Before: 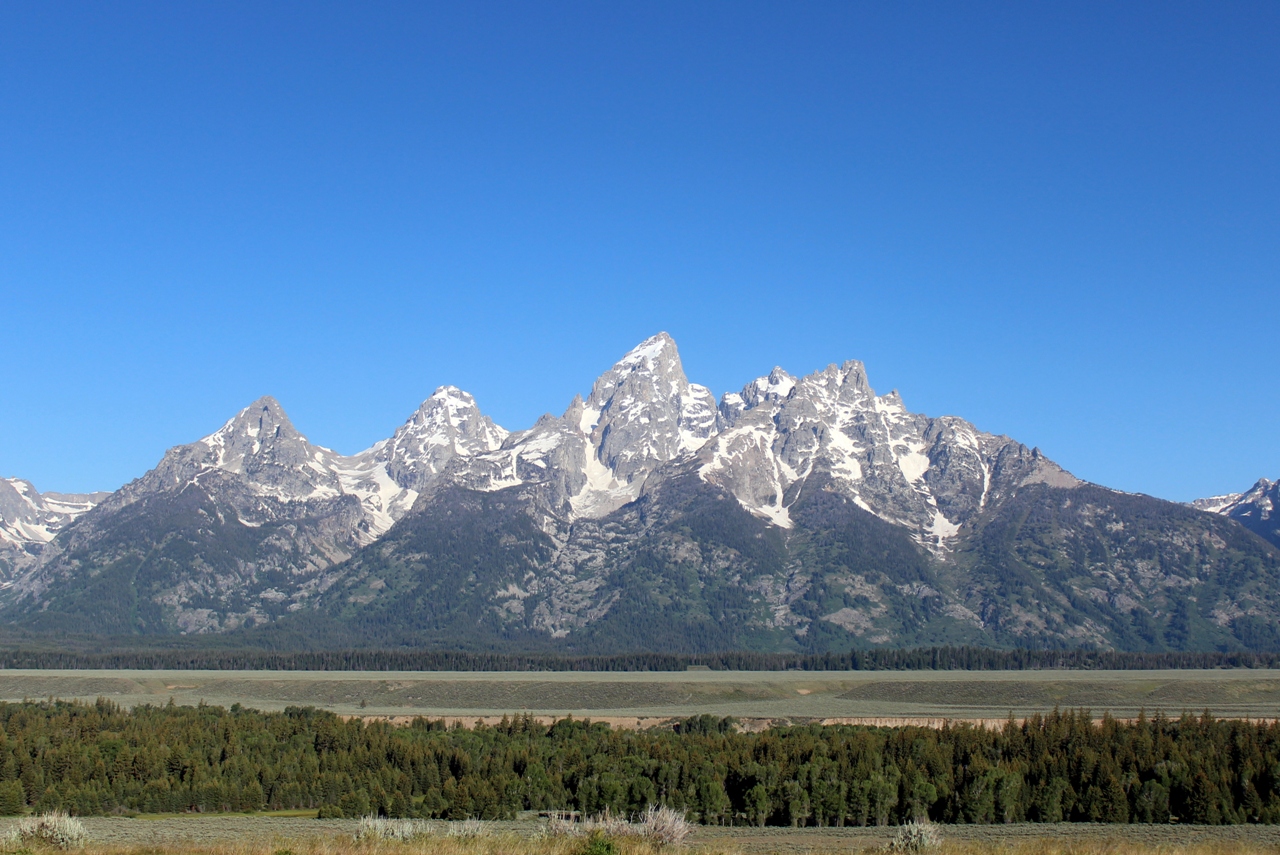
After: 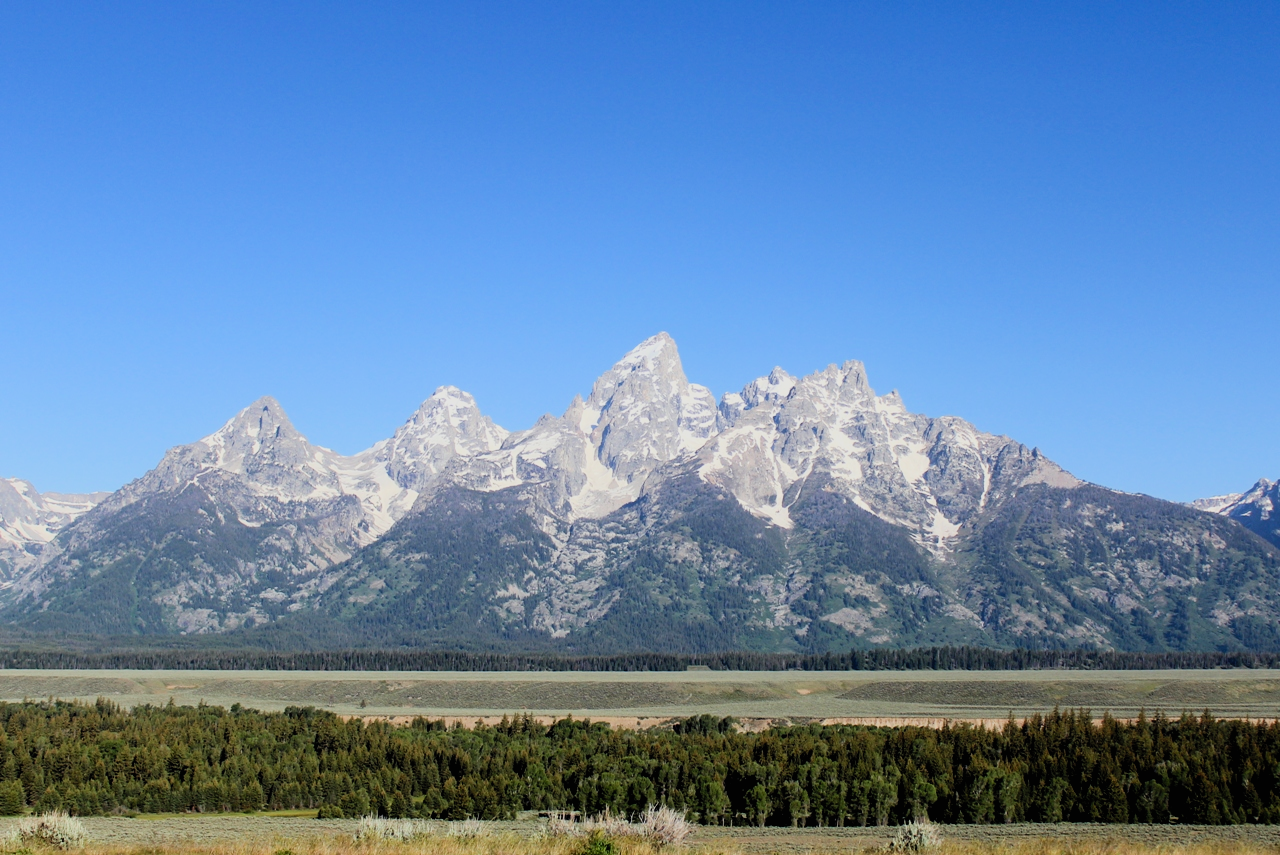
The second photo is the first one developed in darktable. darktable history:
color balance: mode lift, gamma, gain (sRGB), lift [0.97, 1, 1, 1], gamma [1.03, 1, 1, 1]
filmic rgb: black relative exposure -6.98 EV, white relative exposure 5.63 EV, hardness 2.86
contrast brightness saturation: contrast 0.2, brightness 0.16, saturation 0.22
